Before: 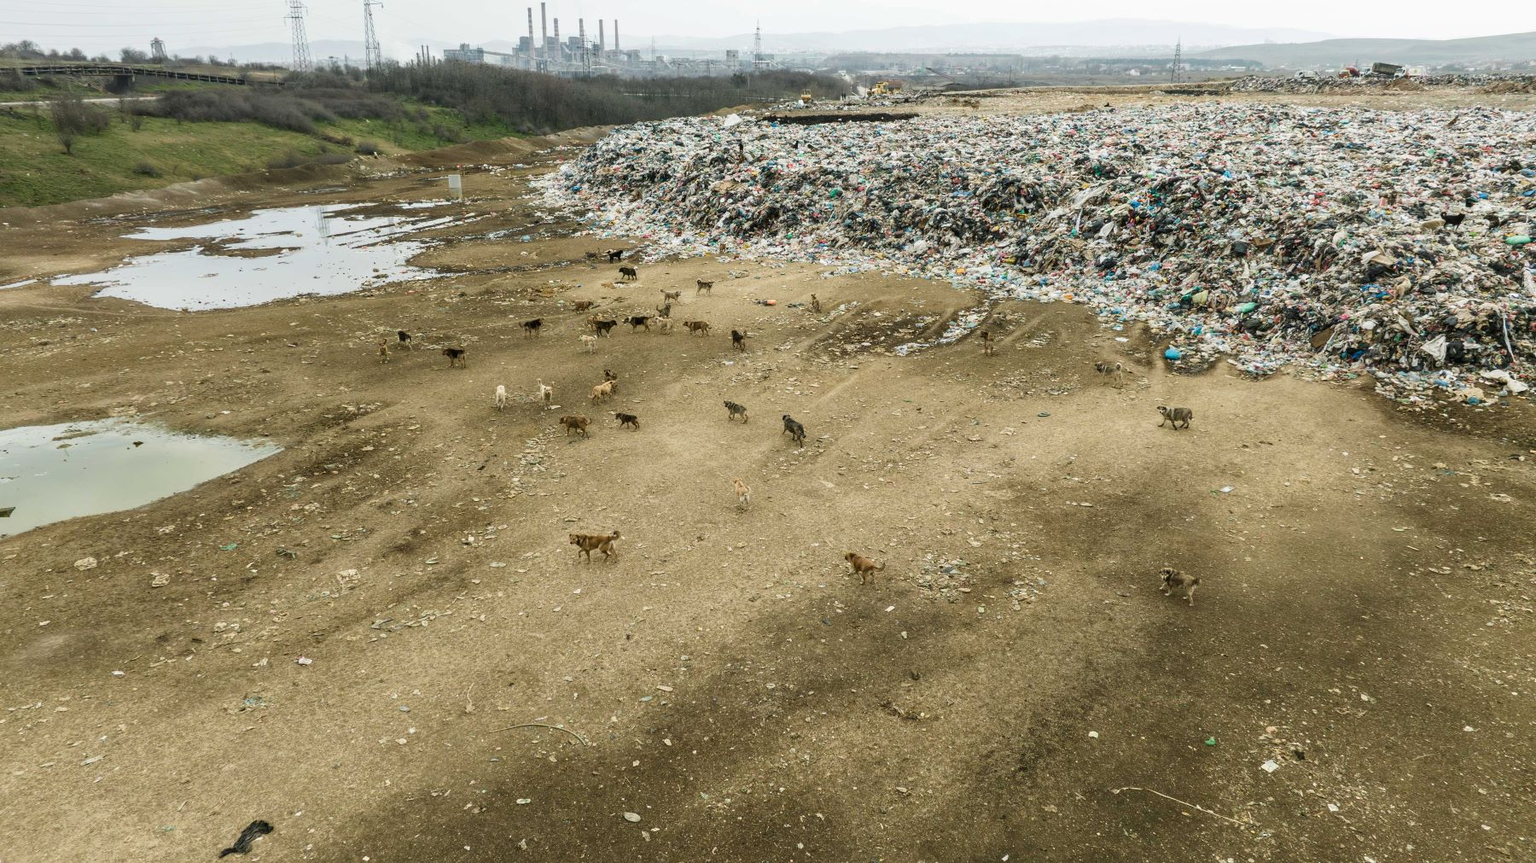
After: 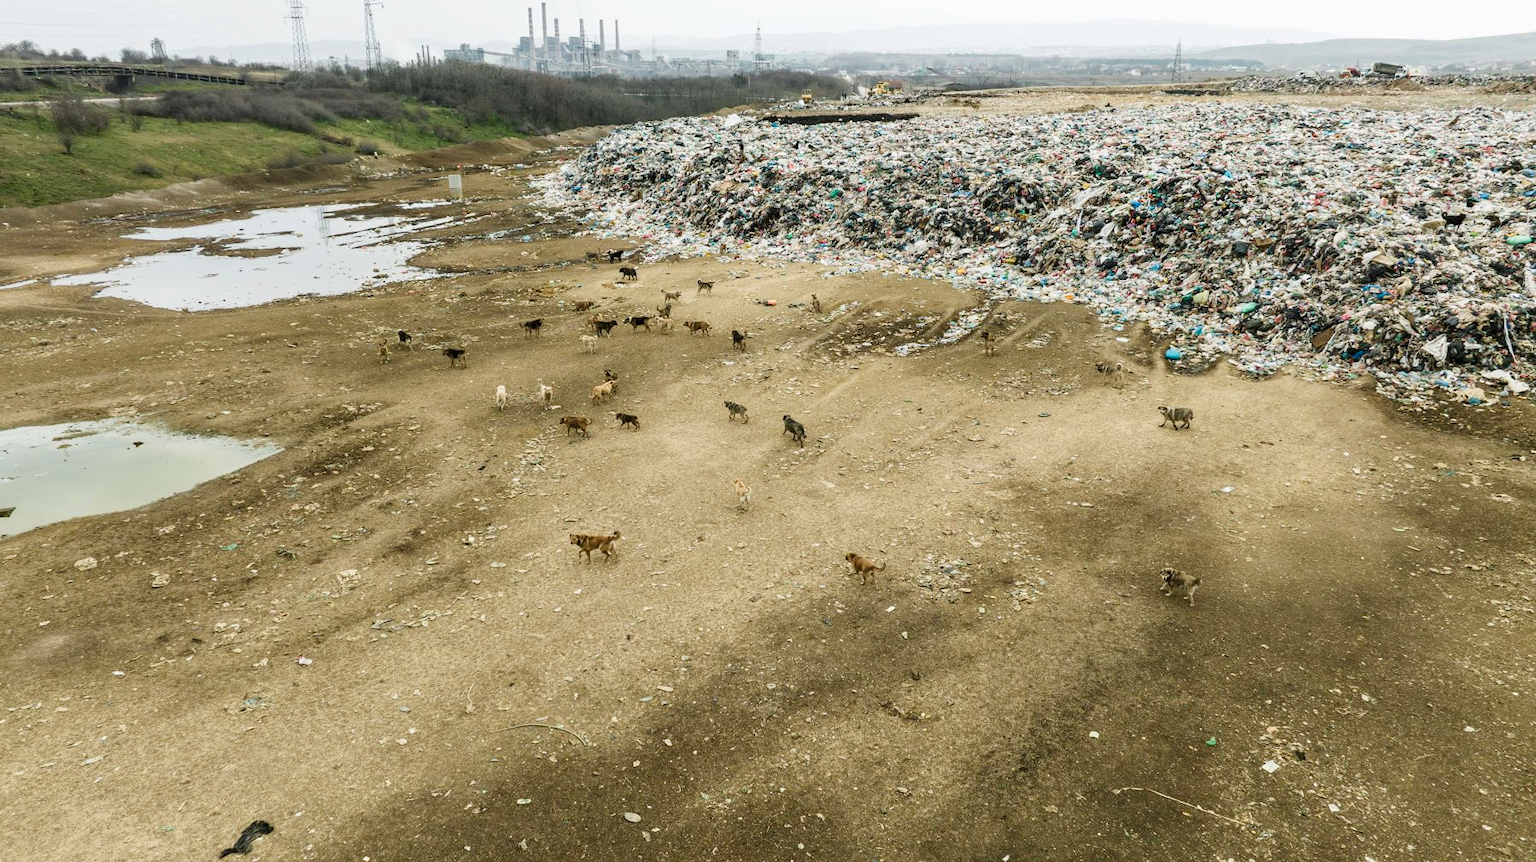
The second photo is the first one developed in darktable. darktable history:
tone curve: curves: ch0 [(0, 0) (0.004, 0.002) (0.02, 0.013) (0.218, 0.218) (0.664, 0.718) (0.832, 0.873) (1, 1)], preserve colors none
